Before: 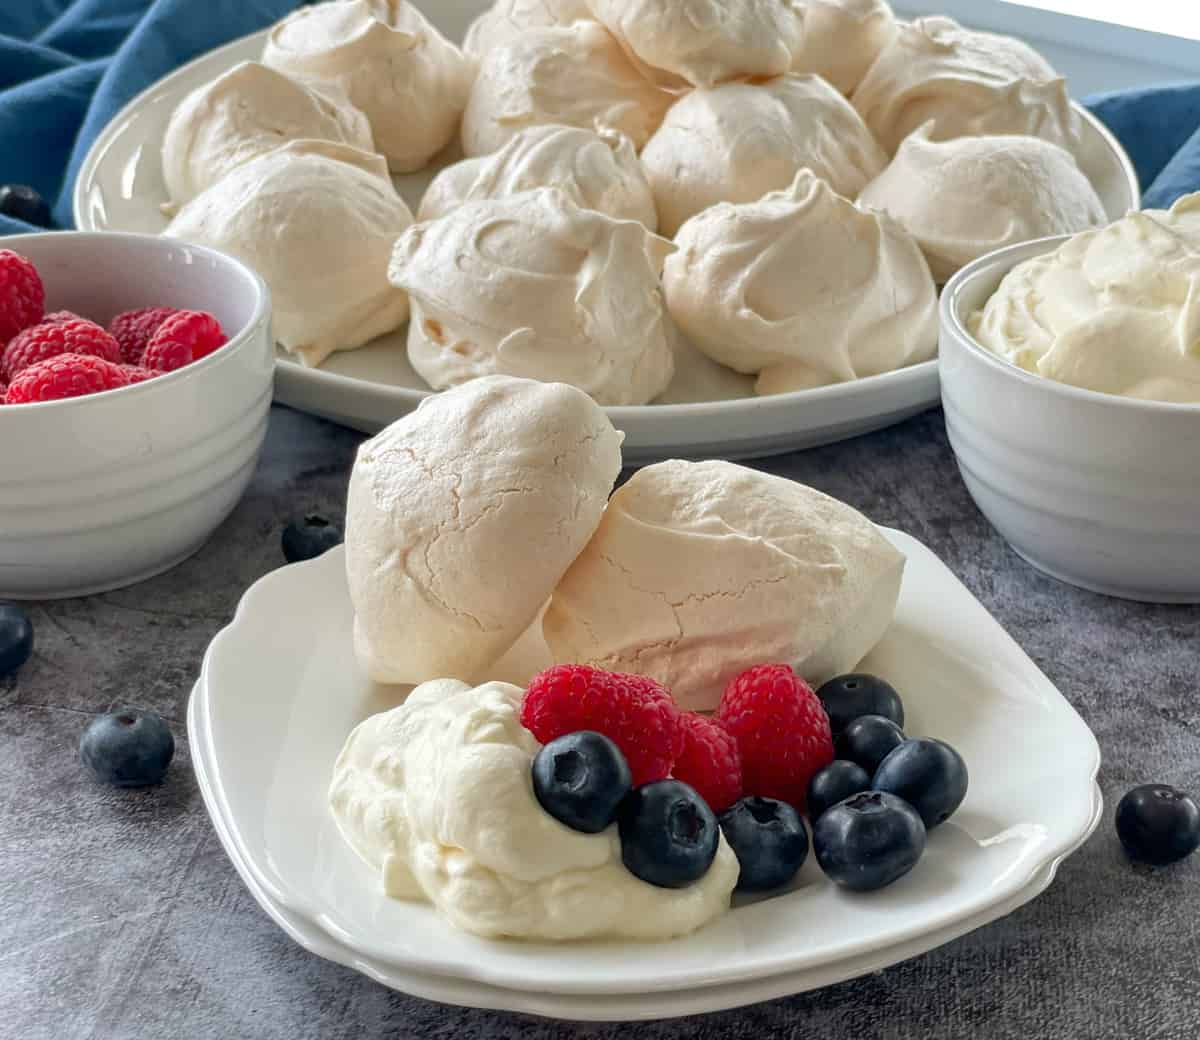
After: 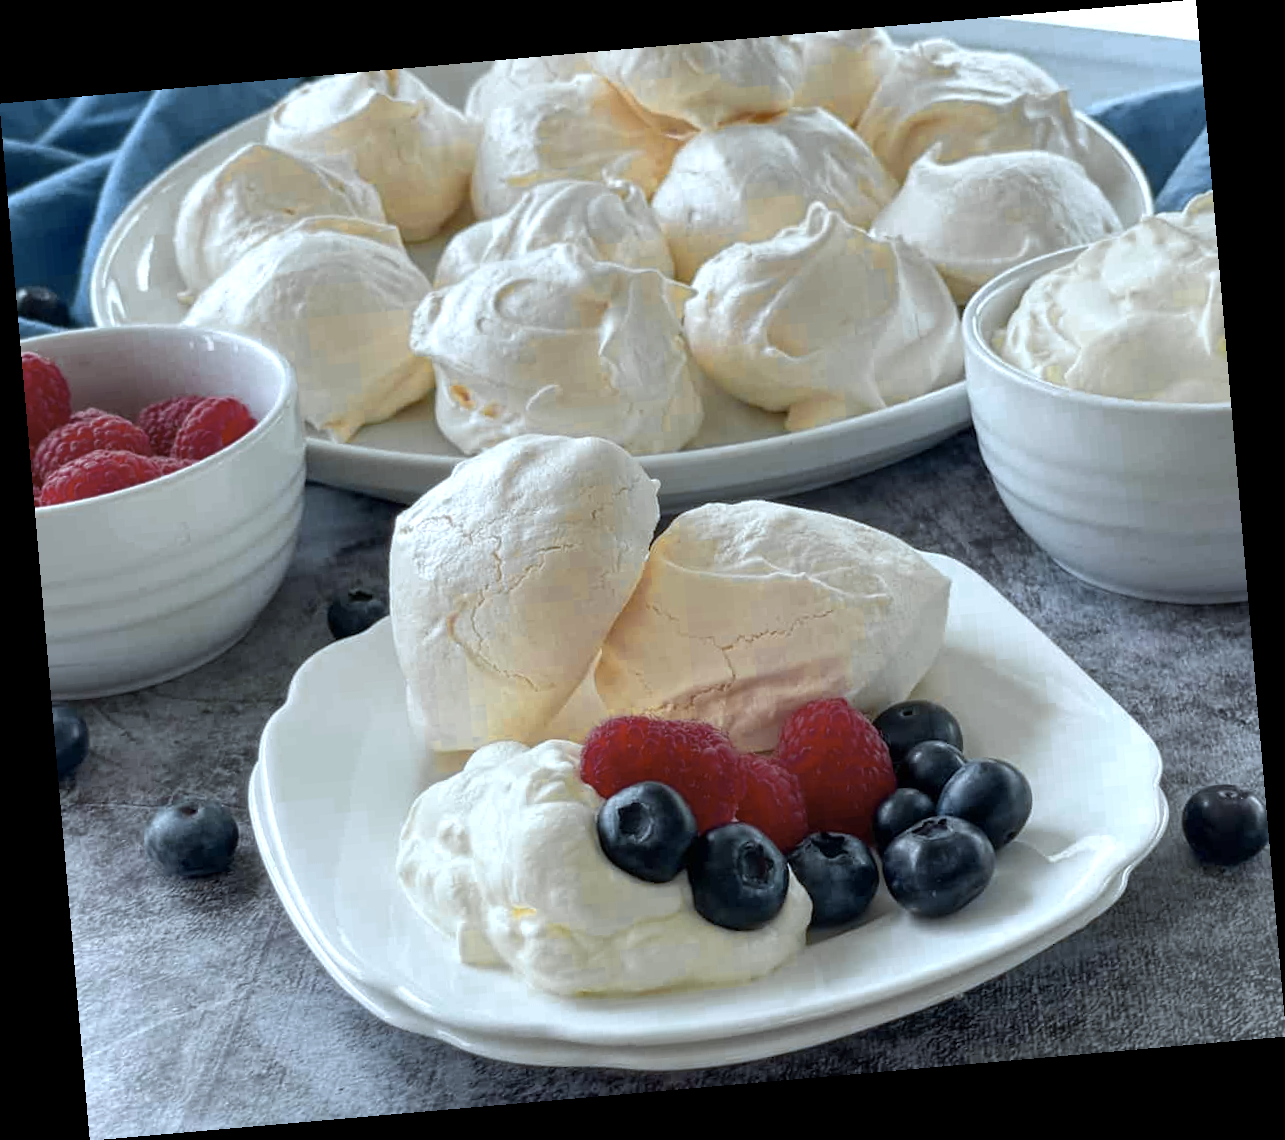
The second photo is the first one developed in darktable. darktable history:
color zones: curves: ch0 [(0.004, 0.306) (0.107, 0.448) (0.252, 0.656) (0.41, 0.398) (0.595, 0.515) (0.768, 0.628)]; ch1 [(0.07, 0.323) (0.151, 0.452) (0.252, 0.608) (0.346, 0.221) (0.463, 0.189) (0.61, 0.368) (0.735, 0.395) (0.921, 0.412)]; ch2 [(0, 0.476) (0.132, 0.512) (0.243, 0.512) (0.397, 0.48) (0.522, 0.376) (0.634, 0.536) (0.761, 0.46)]
color calibration: illuminant F (fluorescent), F source F9 (Cool White Deluxe 4150 K) – high CRI, x 0.374, y 0.373, temperature 4158.34 K
rotate and perspective: rotation -4.98°, automatic cropping off
